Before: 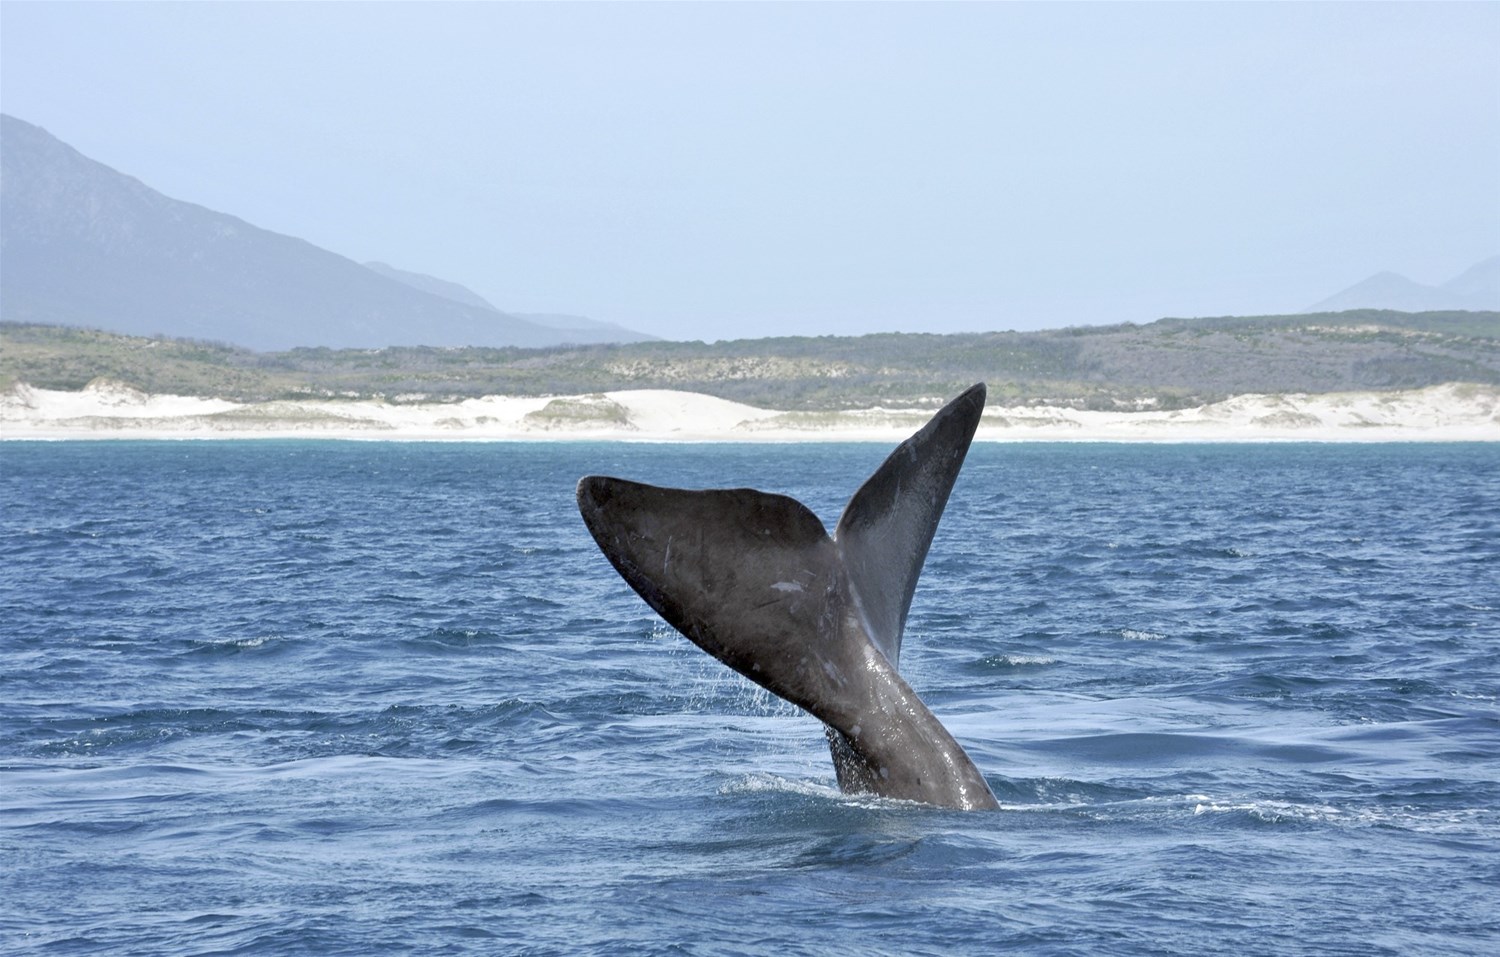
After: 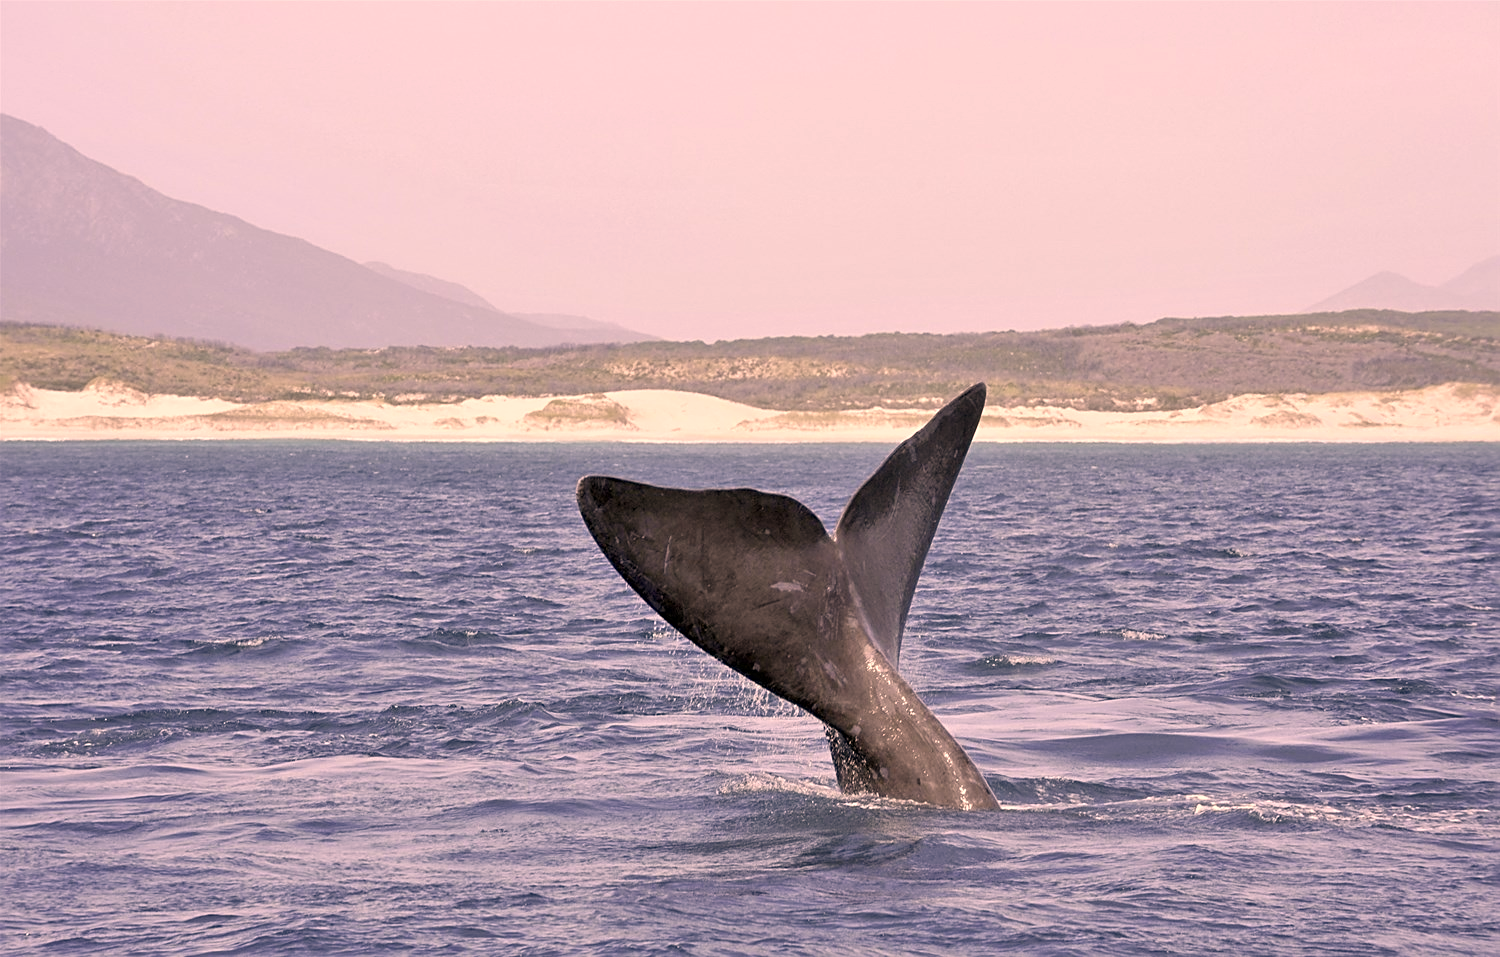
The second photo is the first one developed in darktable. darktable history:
sharpen: on, module defaults
color correction: highlights a* 21.88, highlights b* 22.25
